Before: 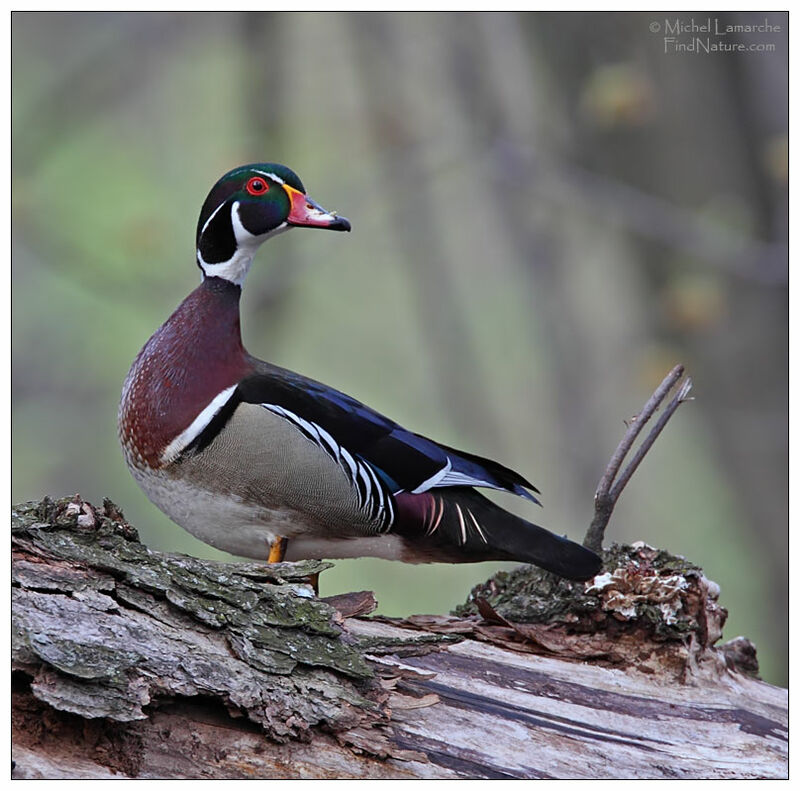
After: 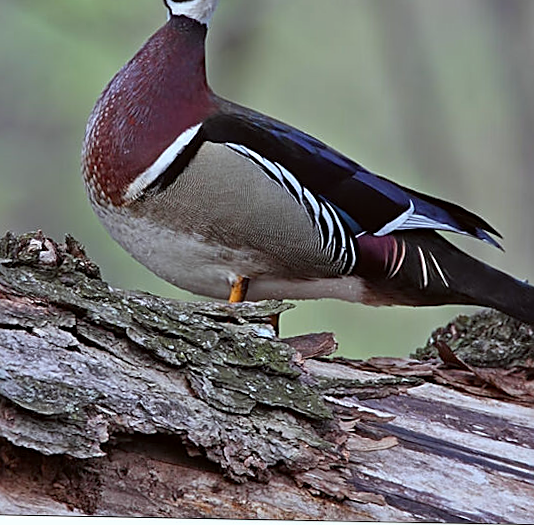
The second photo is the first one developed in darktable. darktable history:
color correction: highlights a* -2.77, highlights b* -2.56, shadows a* 2.45, shadows b* 2.8
sharpen: on, module defaults
crop and rotate: angle -1.06°, left 3.759%, top 32.343%, right 28.253%
